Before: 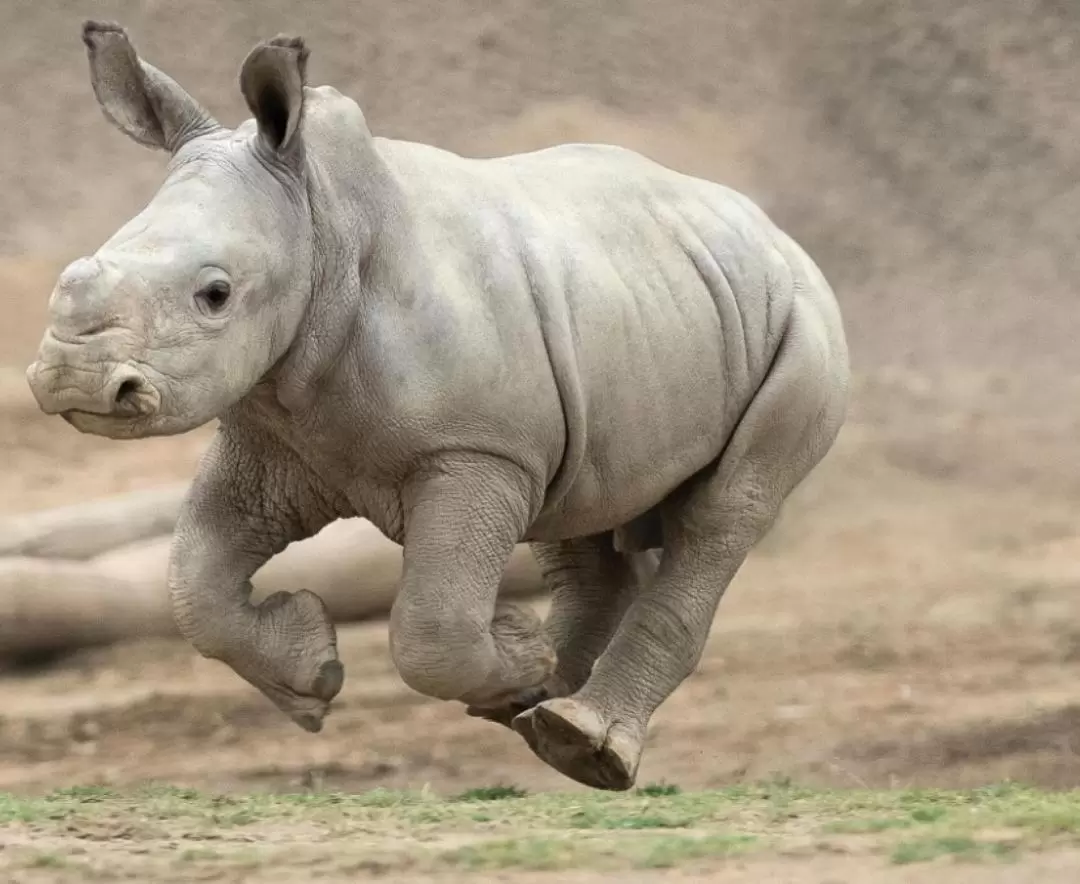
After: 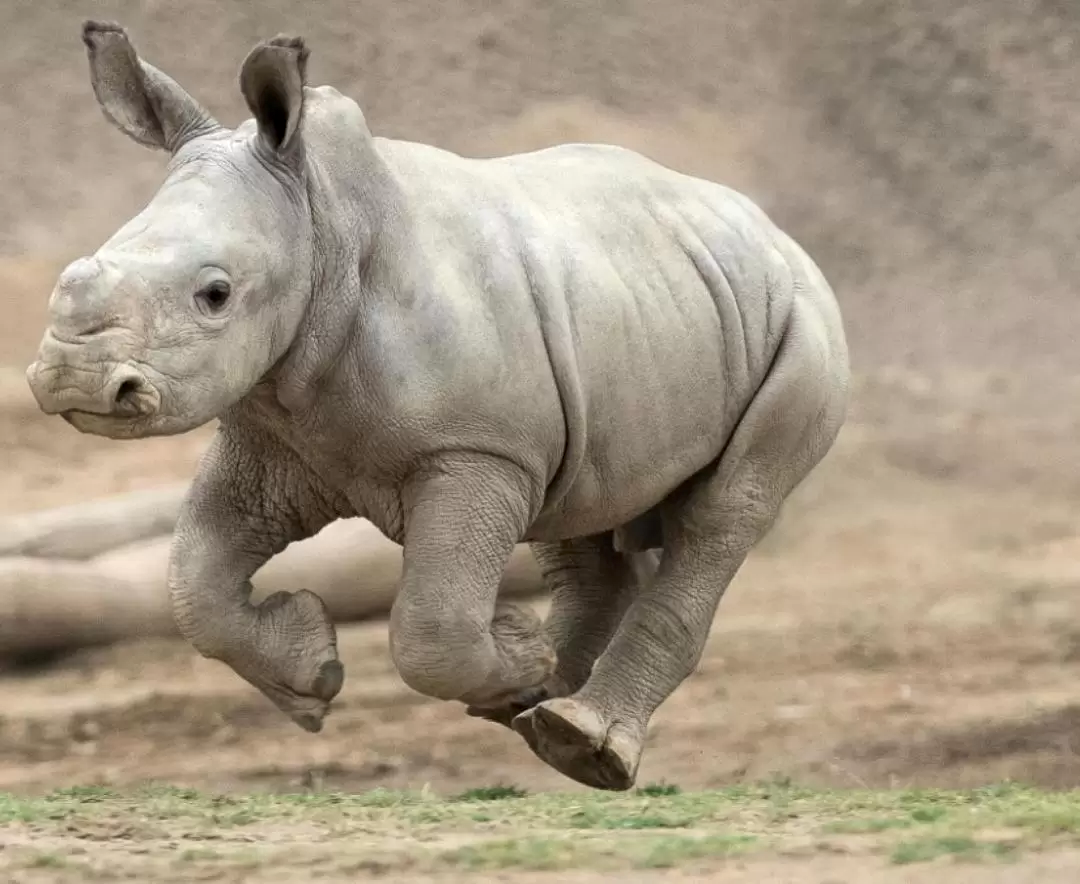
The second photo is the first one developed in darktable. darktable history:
local contrast: highlights 105%, shadows 99%, detail 119%, midtone range 0.2
